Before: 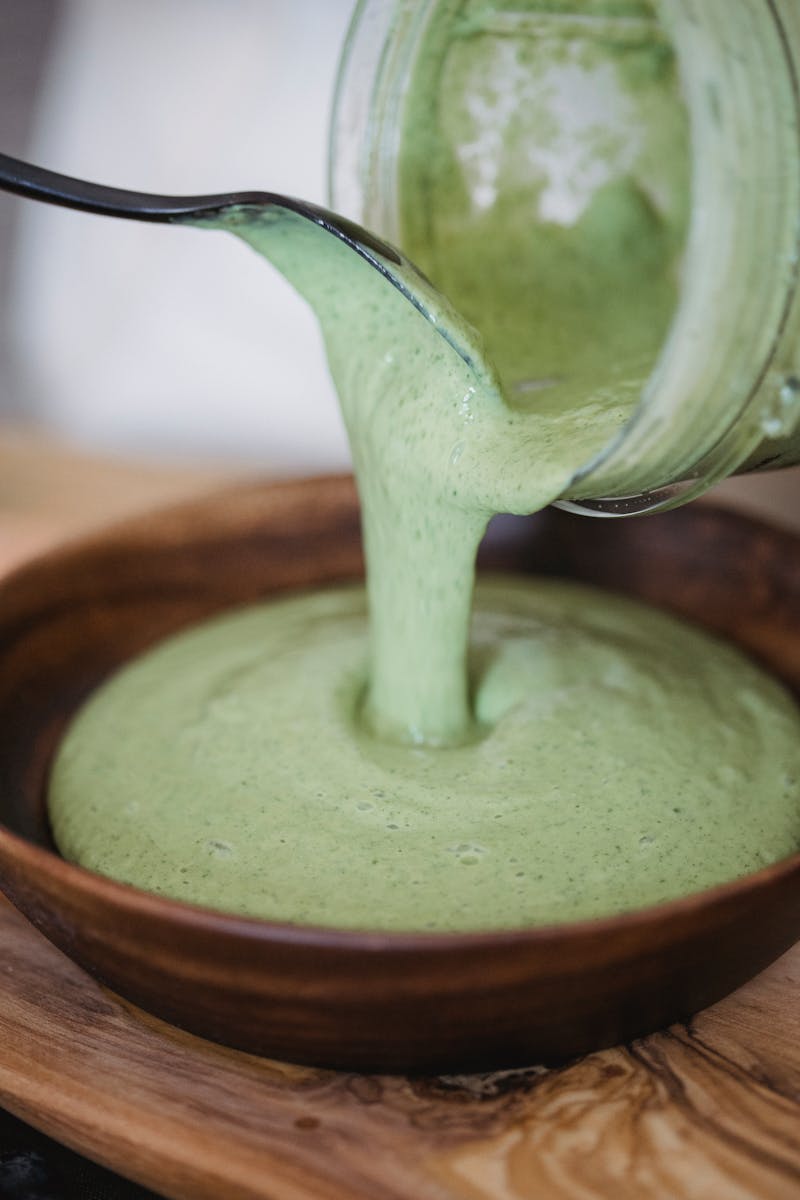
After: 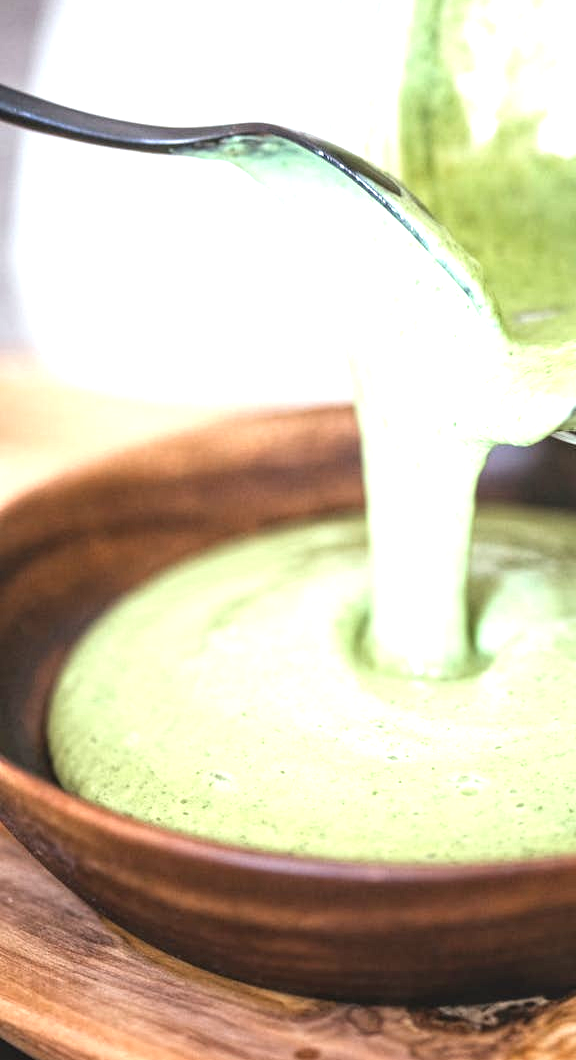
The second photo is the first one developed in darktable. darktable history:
crop: top 5.805%, right 27.905%, bottom 5.793%
local contrast: on, module defaults
exposure: black level correction 0, exposure 1.577 EV, compensate highlight preservation false
